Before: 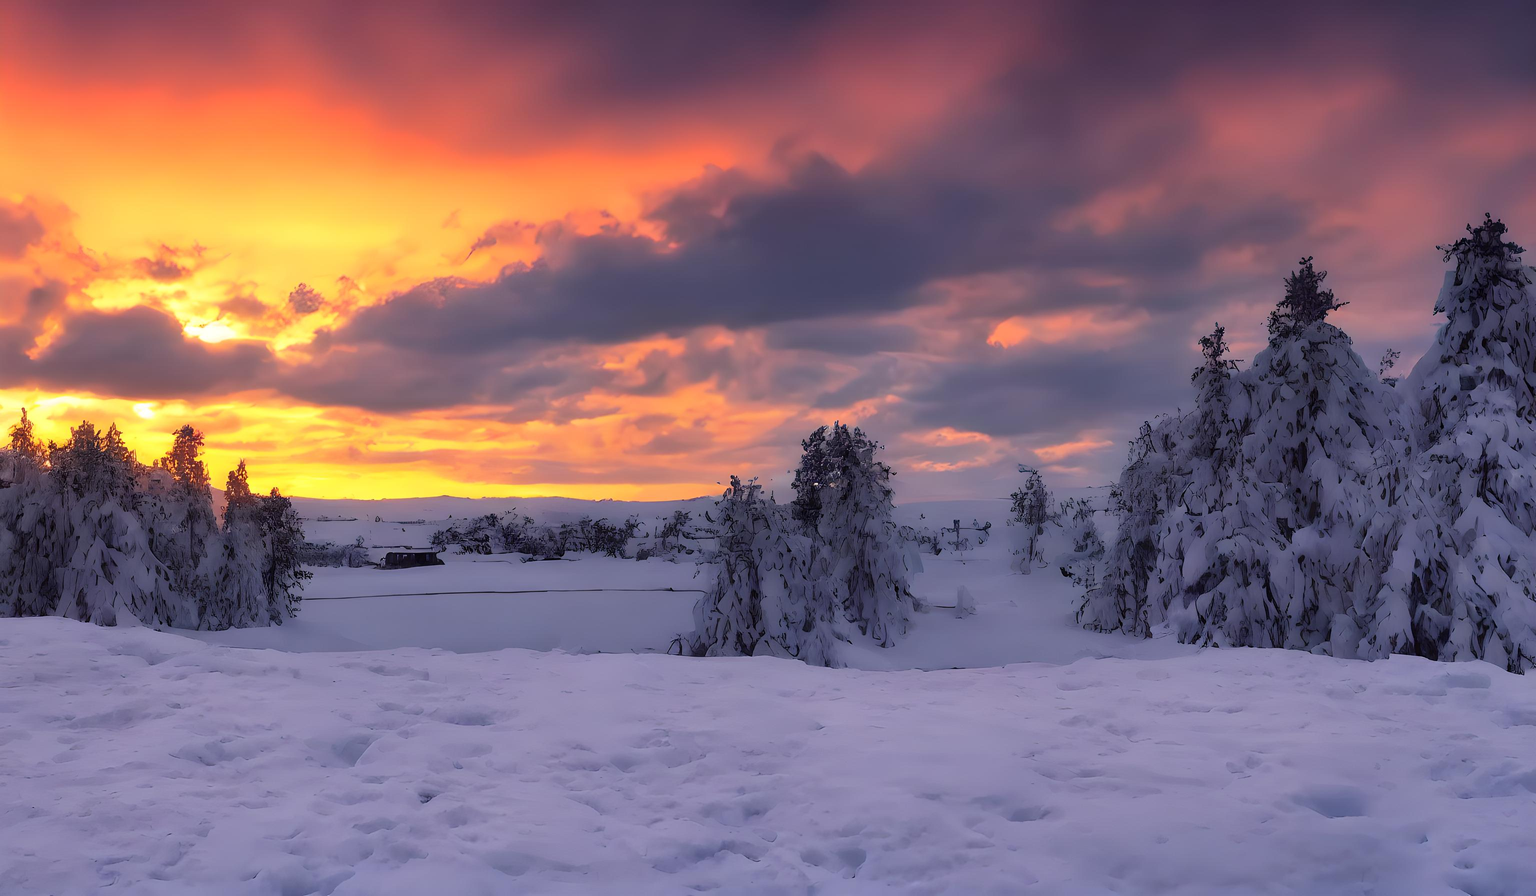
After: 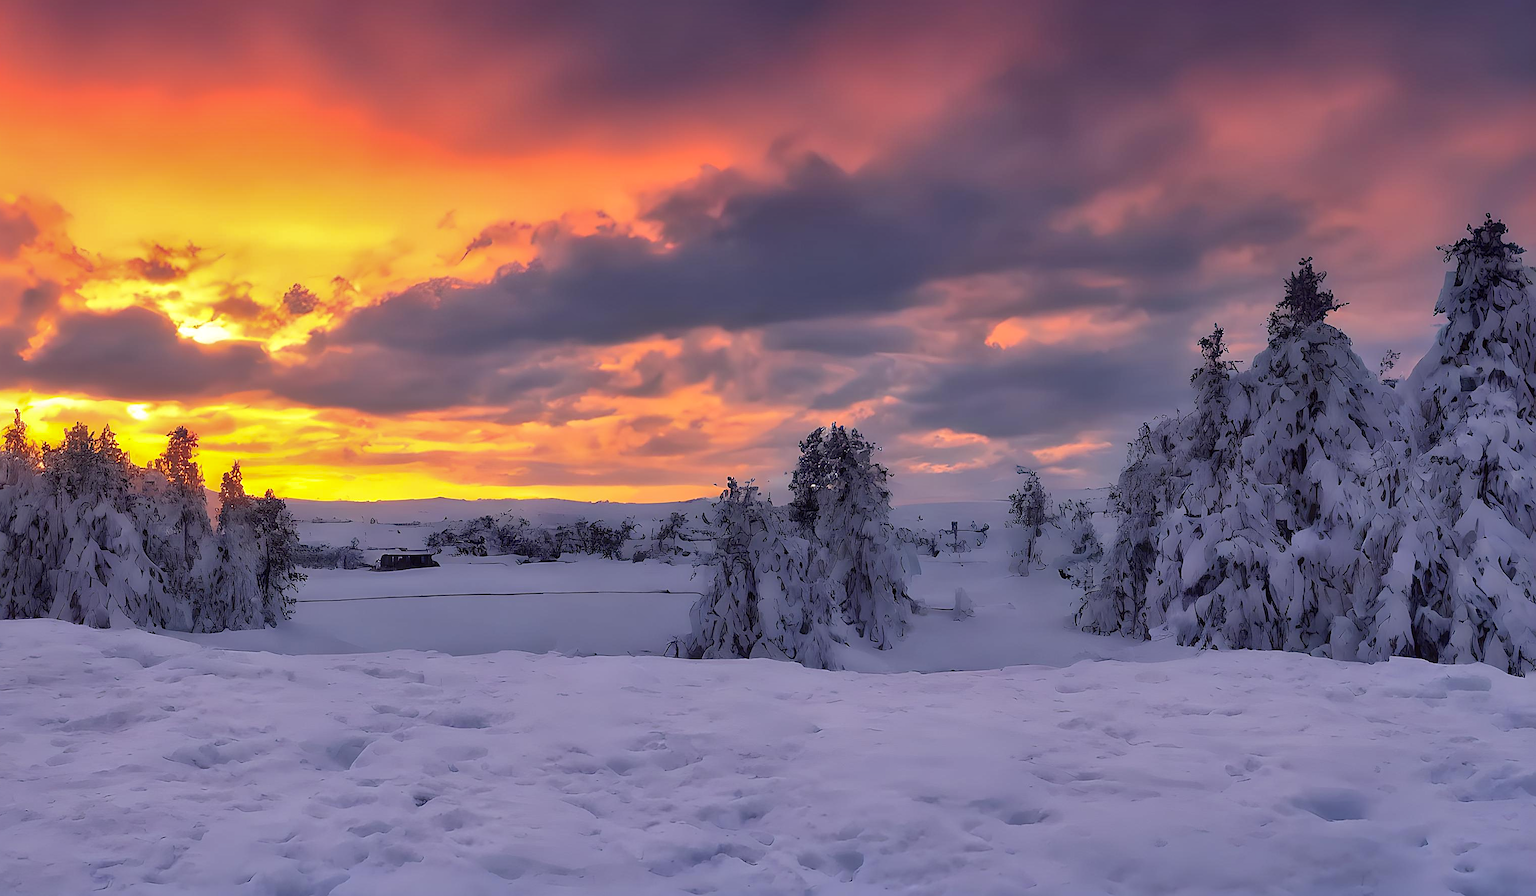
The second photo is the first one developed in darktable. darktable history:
local contrast: mode bilateral grid, contrast 21, coarseness 50, detail 120%, midtone range 0.2
sharpen: on, module defaults
shadows and highlights: on, module defaults
crop and rotate: left 0.474%, top 0.161%, bottom 0.286%
